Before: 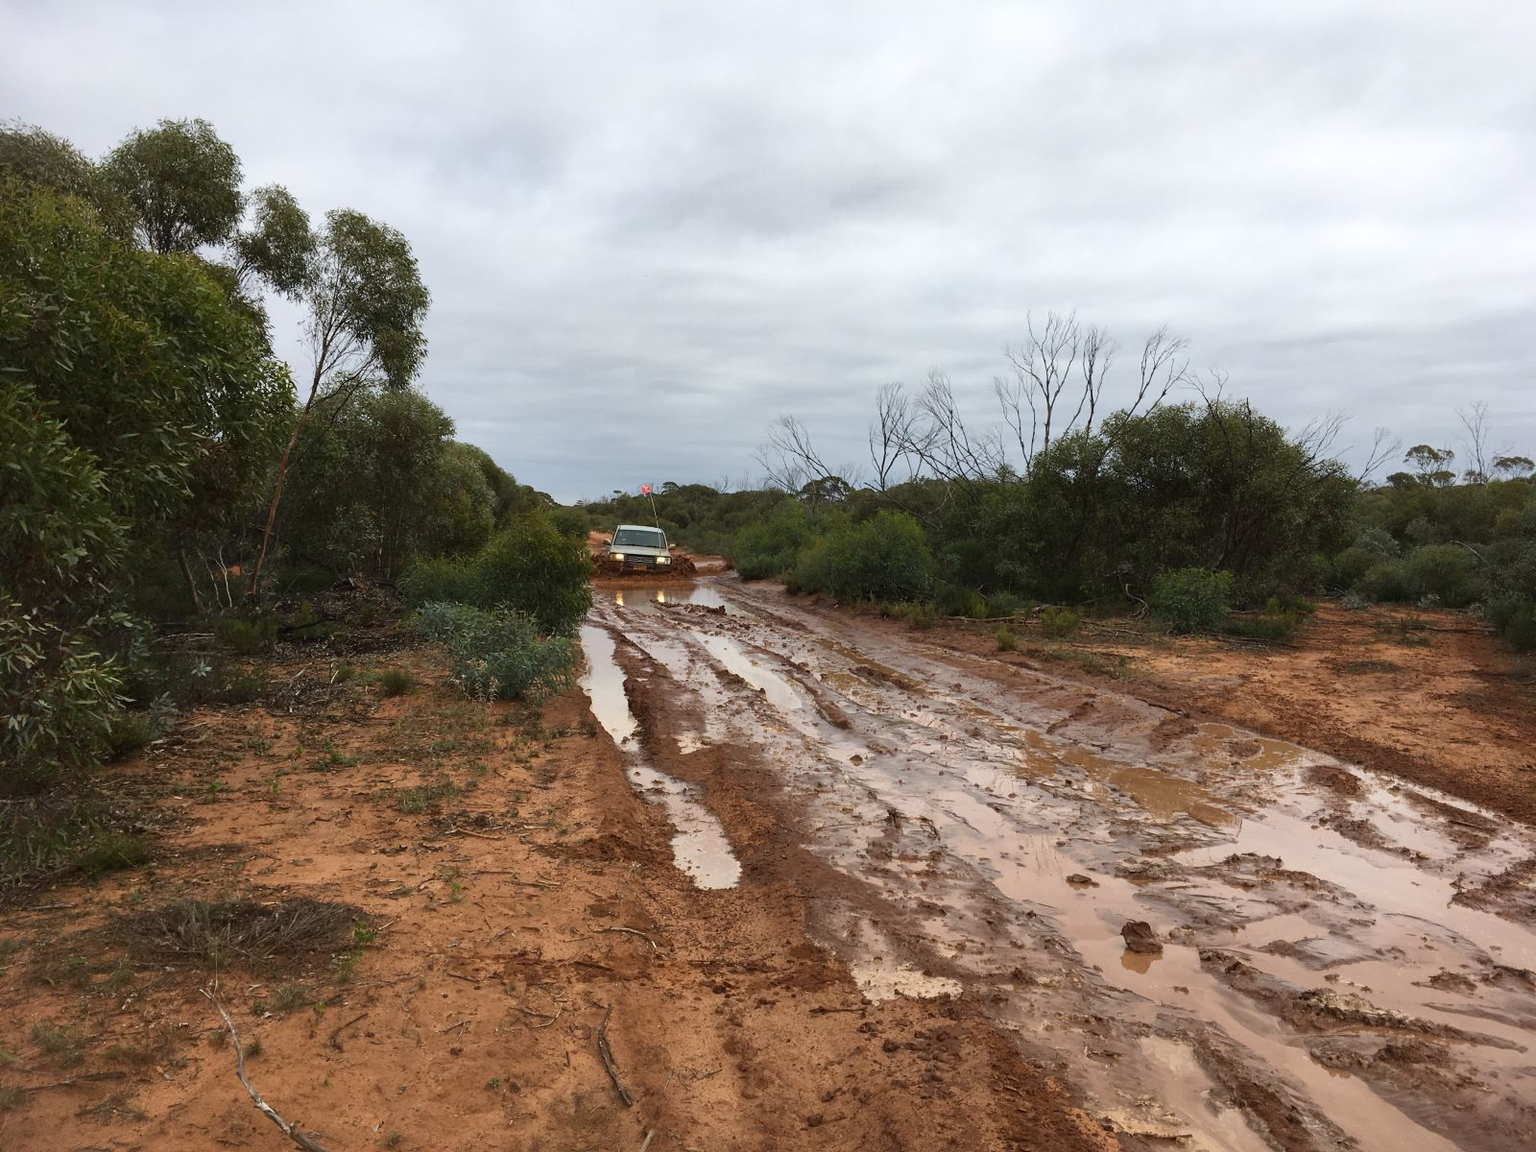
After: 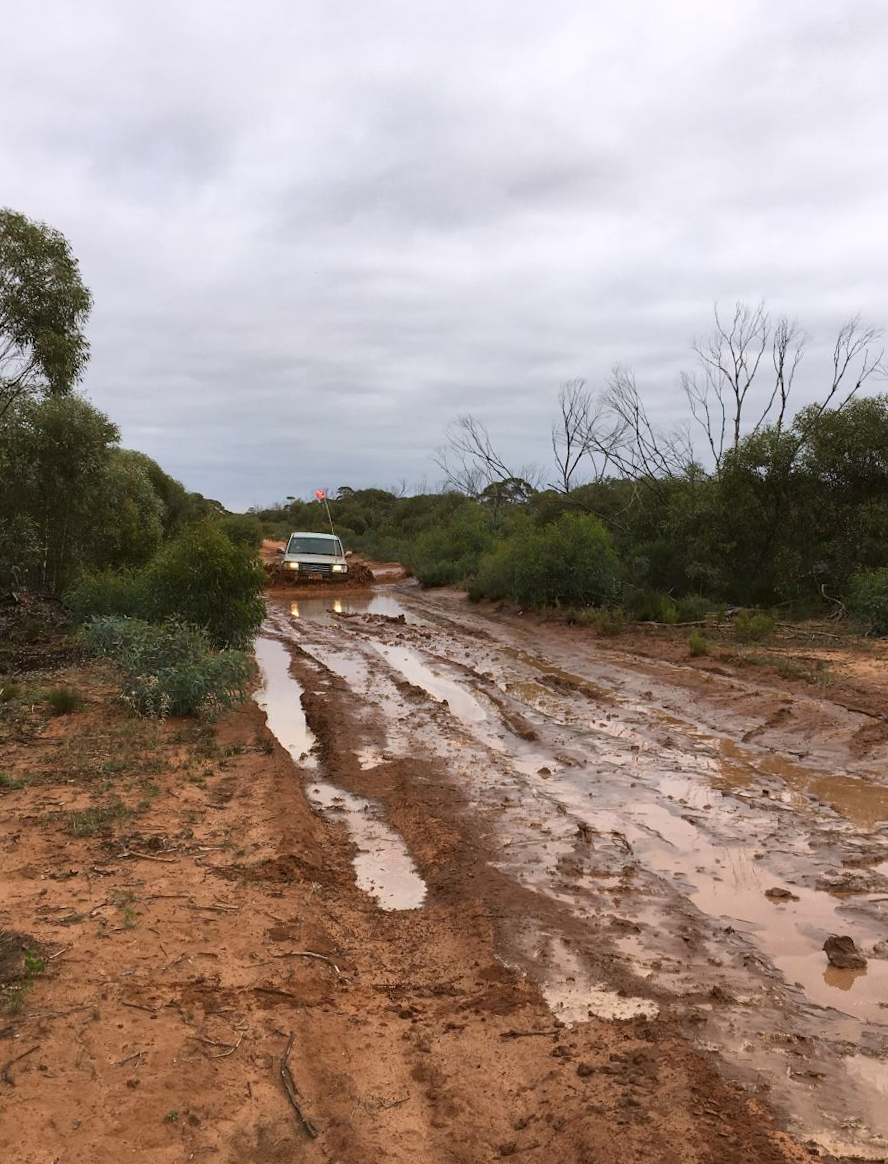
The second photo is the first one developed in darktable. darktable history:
crop: left 21.674%, right 22.086%
color correction: highlights a* 3.12, highlights b* -1.55, shadows a* -0.101, shadows b* 2.52, saturation 0.98
rotate and perspective: rotation -1°, crop left 0.011, crop right 0.989, crop top 0.025, crop bottom 0.975
